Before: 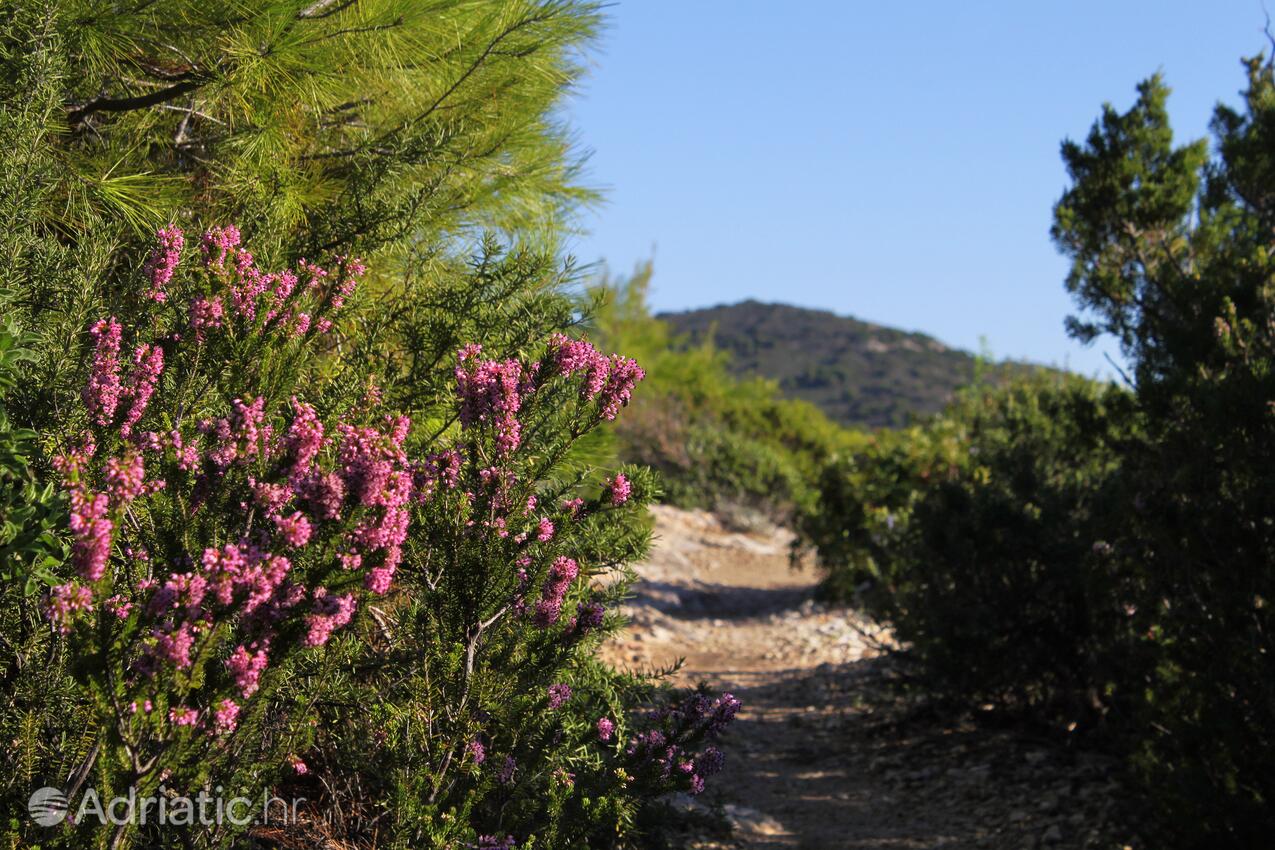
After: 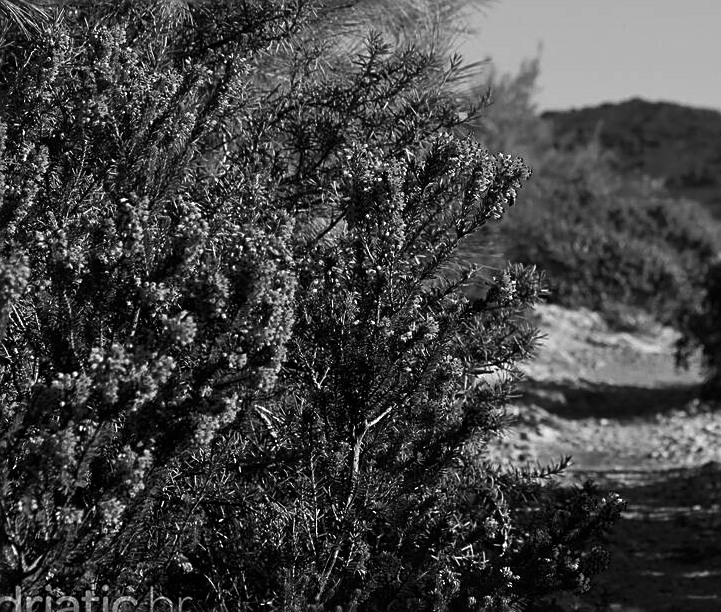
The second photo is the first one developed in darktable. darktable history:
crop: left 9.019%, top 23.659%, right 34.399%, bottom 4.273%
exposure: exposure -0.049 EV, compensate exposure bias true, compensate highlight preservation false
sharpen: on, module defaults
contrast brightness saturation: brightness -0.217, saturation 0.076
color zones: curves: ch1 [(0, -0.394) (0.143, -0.394) (0.286, -0.394) (0.429, -0.392) (0.571, -0.391) (0.714, -0.391) (0.857, -0.391) (1, -0.394)]
